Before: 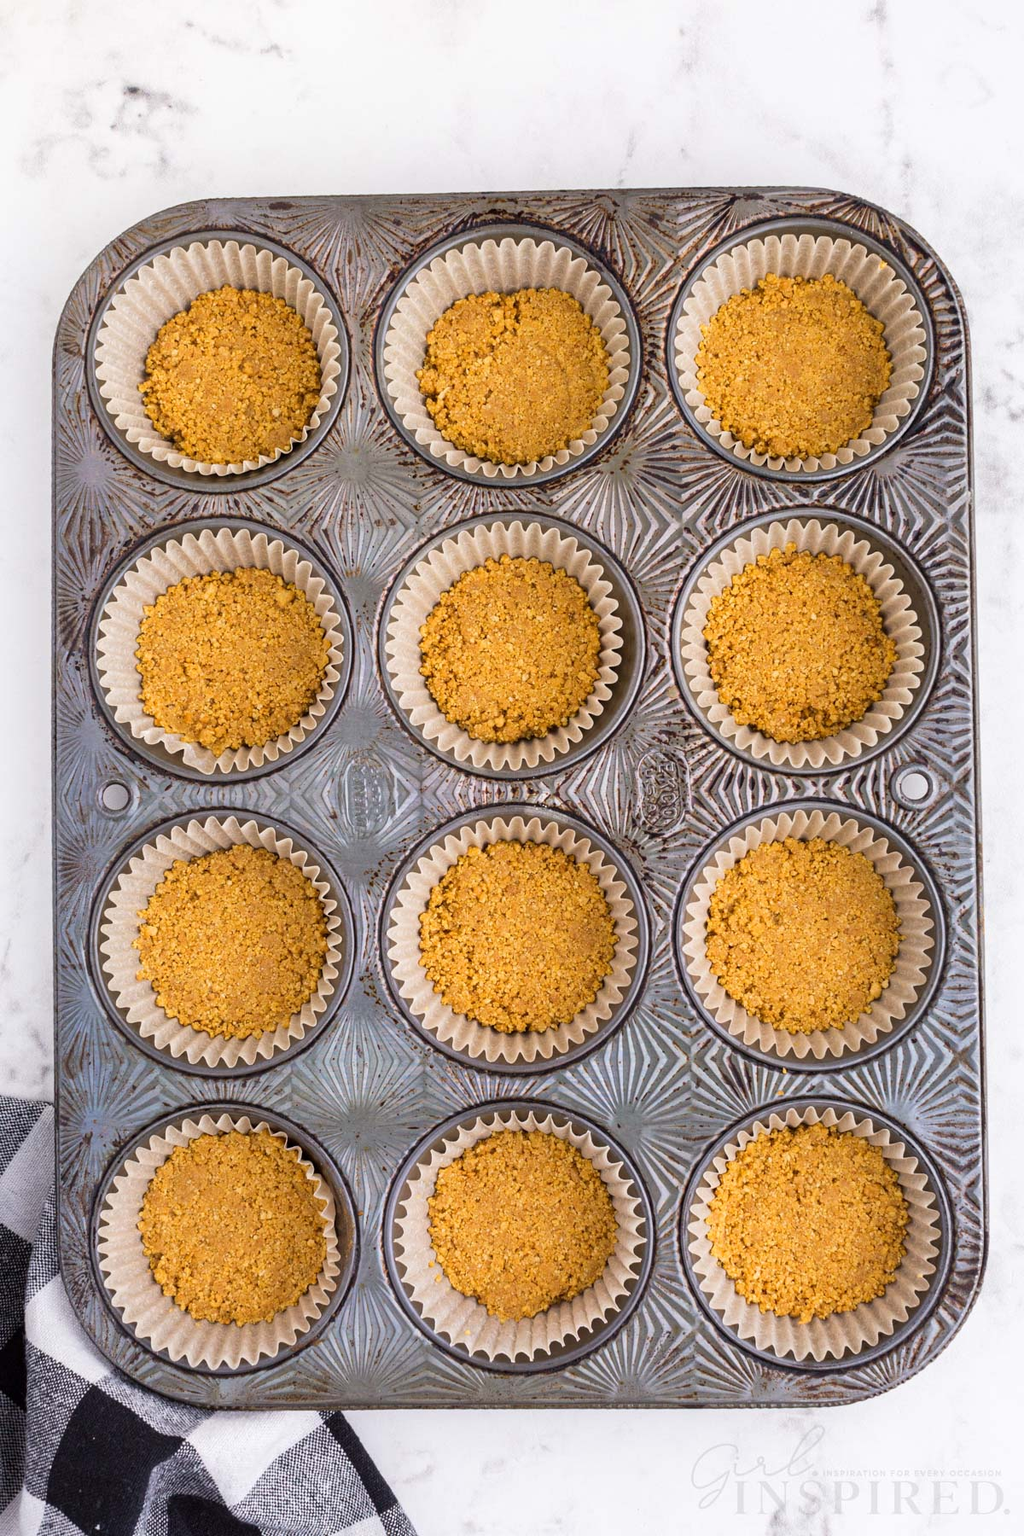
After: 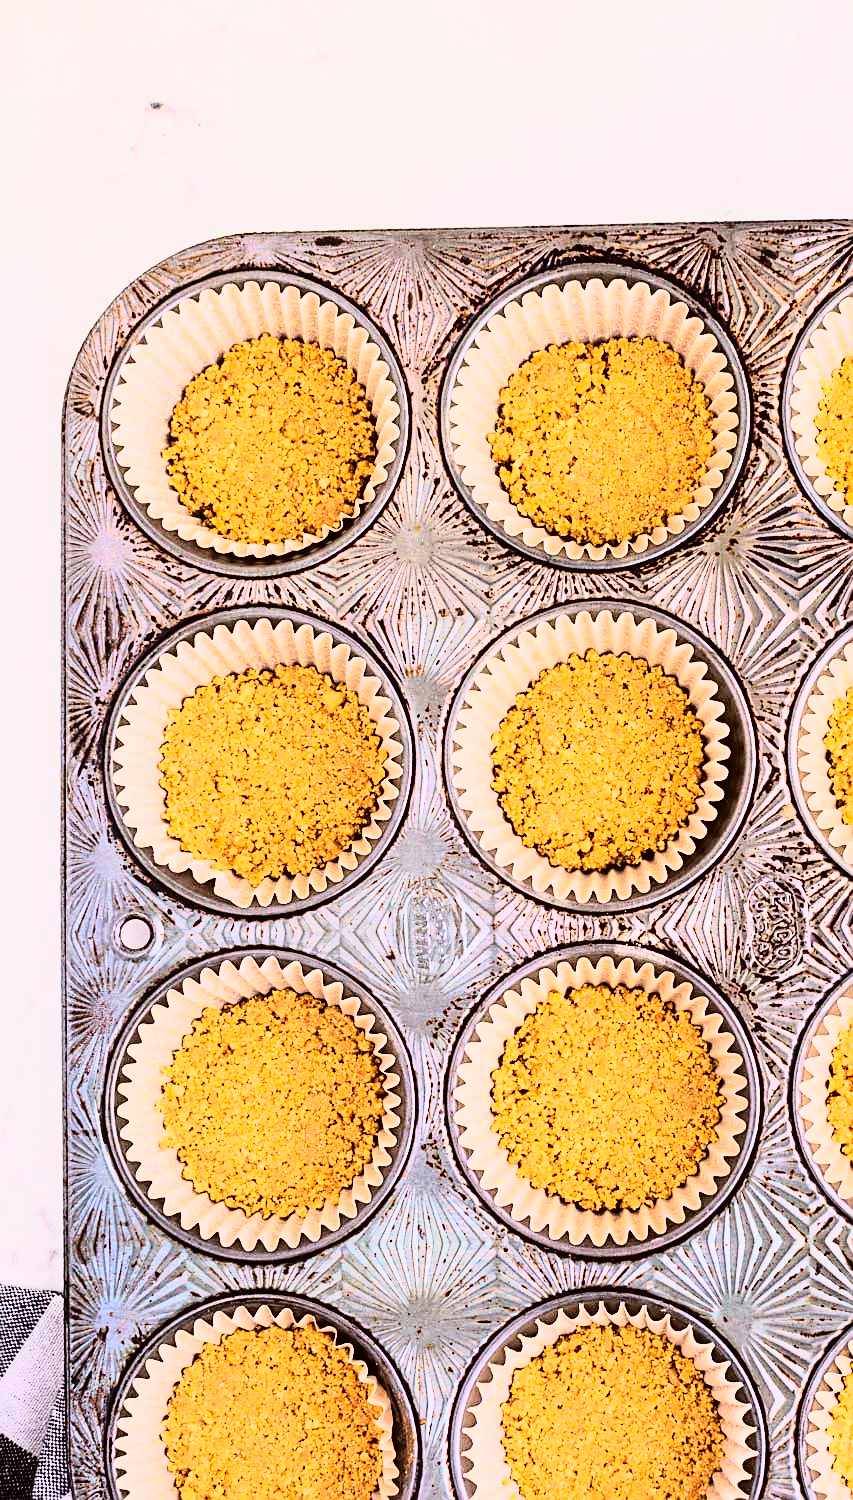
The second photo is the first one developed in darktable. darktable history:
rgb curve: curves: ch0 [(0, 0) (0.21, 0.15) (0.24, 0.21) (0.5, 0.75) (0.75, 0.96) (0.89, 0.99) (1, 1)]; ch1 [(0, 0.02) (0.21, 0.13) (0.25, 0.2) (0.5, 0.67) (0.75, 0.9) (0.89, 0.97) (1, 1)]; ch2 [(0, 0.02) (0.21, 0.13) (0.25, 0.2) (0.5, 0.67) (0.75, 0.9) (0.89, 0.97) (1, 1)], compensate middle gray true
tone curve: curves: ch0 [(0, 0.013) (0.175, 0.11) (0.337, 0.304) (0.498, 0.485) (0.78, 0.742) (0.993, 0.954)]; ch1 [(0, 0) (0.294, 0.184) (0.359, 0.34) (0.362, 0.35) (0.43, 0.41) (0.469, 0.463) (0.495, 0.502) (0.54, 0.563) (0.612, 0.641) (1, 1)]; ch2 [(0, 0) (0.44, 0.437) (0.495, 0.502) (0.524, 0.534) (0.557, 0.56) (0.634, 0.654) (0.728, 0.722) (1, 1)], color space Lab, independent channels, preserve colors none
sharpen: on, module defaults
color zones: curves: ch1 [(0, 0.513) (0.143, 0.524) (0.286, 0.511) (0.429, 0.506) (0.571, 0.503) (0.714, 0.503) (0.857, 0.508) (1, 0.513)]
tone equalizer: -8 EV -0.417 EV, -7 EV -0.389 EV, -6 EV -0.333 EV, -5 EV -0.222 EV, -3 EV 0.222 EV, -2 EV 0.333 EV, -1 EV 0.389 EV, +0 EV 0.417 EV, edges refinement/feathering 500, mask exposure compensation -1.57 EV, preserve details no
exposure: exposure -0.157 EV, compensate highlight preservation false
crop: right 28.885%, bottom 16.626%
